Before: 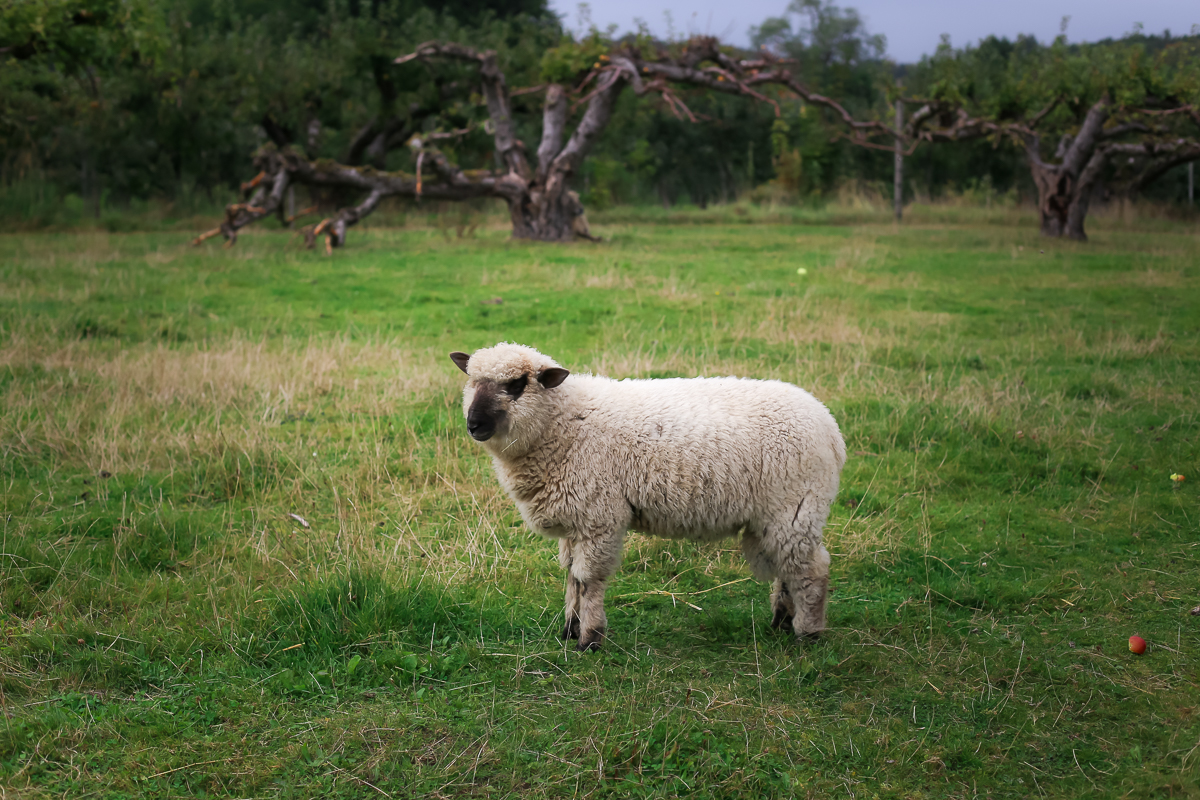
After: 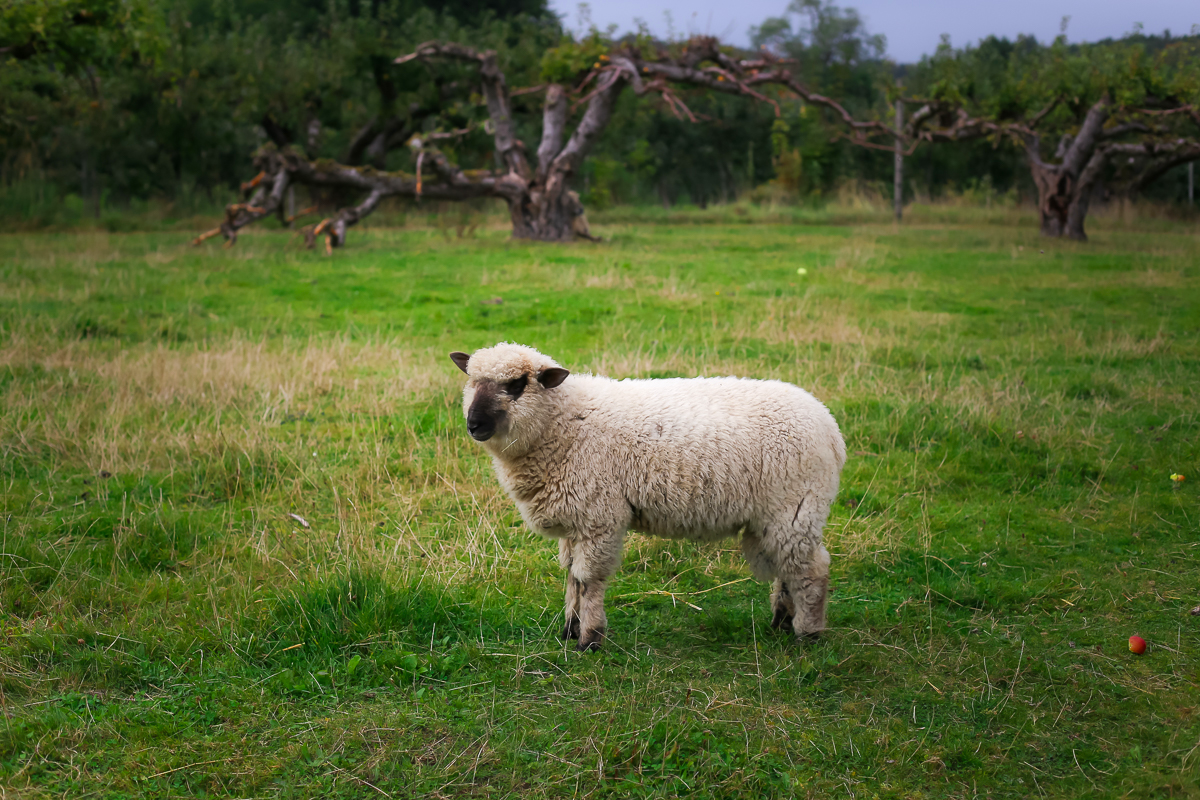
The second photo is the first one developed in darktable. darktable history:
color balance rgb: perceptual saturation grading › global saturation 19.33%
